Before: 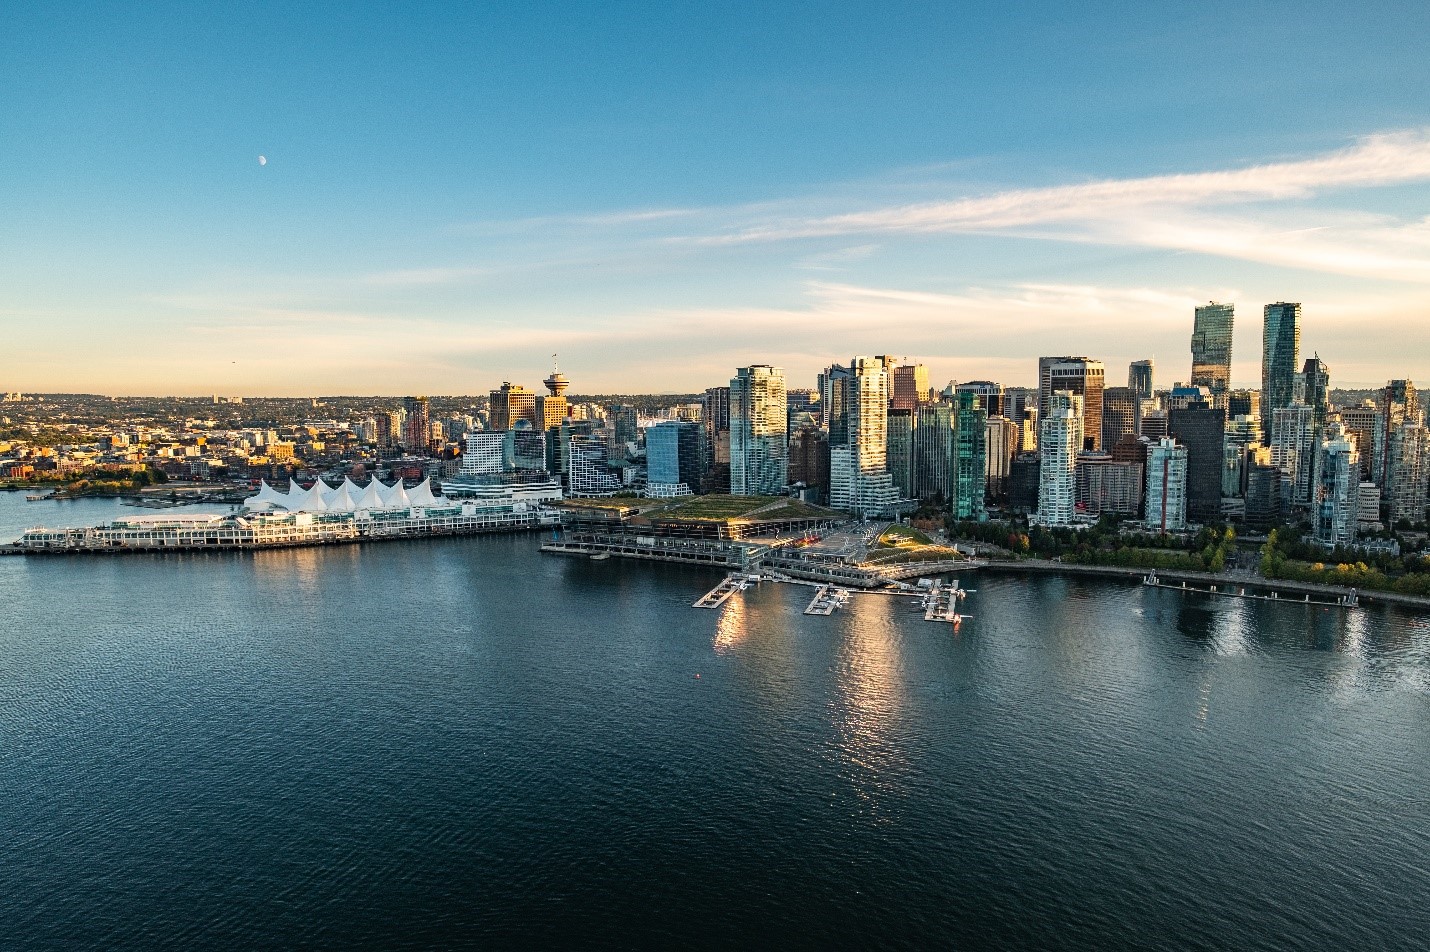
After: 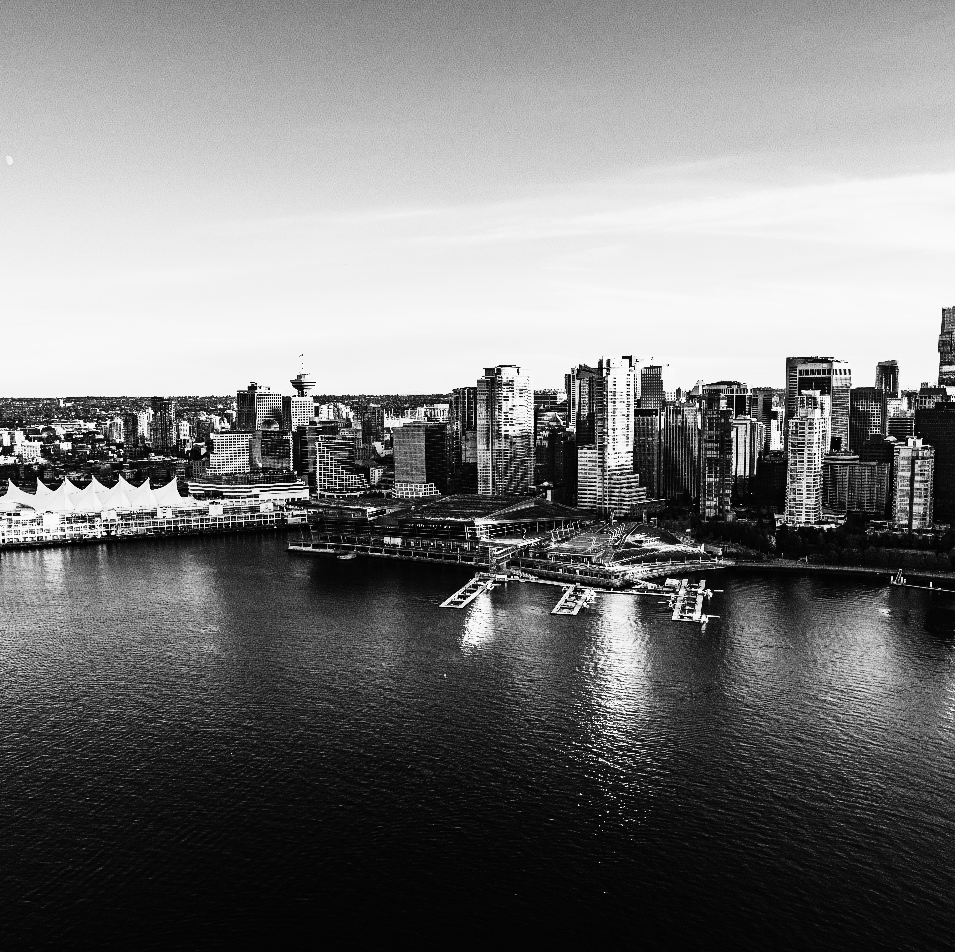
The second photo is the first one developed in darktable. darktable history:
tone curve: curves: ch0 [(0, 0) (0.003, 0.001) (0.011, 0.005) (0.025, 0.009) (0.044, 0.014) (0.069, 0.018) (0.1, 0.025) (0.136, 0.029) (0.177, 0.042) (0.224, 0.064) (0.277, 0.107) (0.335, 0.182) (0.399, 0.3) (0.468, 0.462) (0.543, 0.639) (0.623, 0.802) (0.709, 0.916) (0.801, 0.963) (0.898, 0.988) (1, 1)], preserve colors none
crop and rotate: left 17.732%, right 15.423%
monochrome: a 32, b 64, size 2.3
